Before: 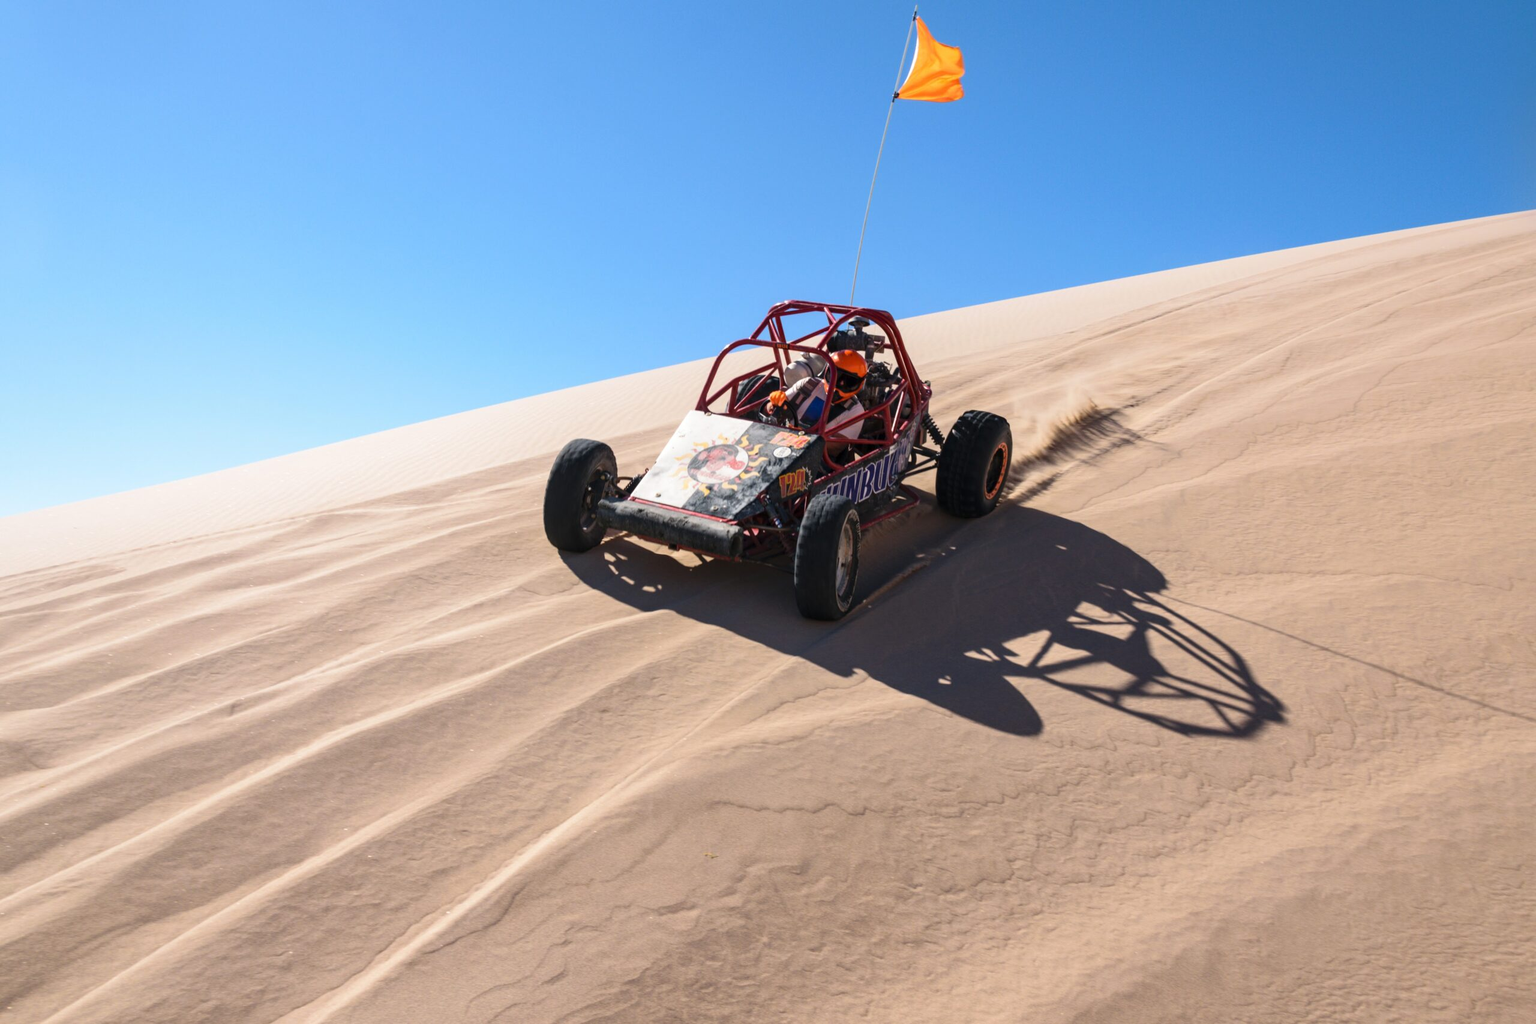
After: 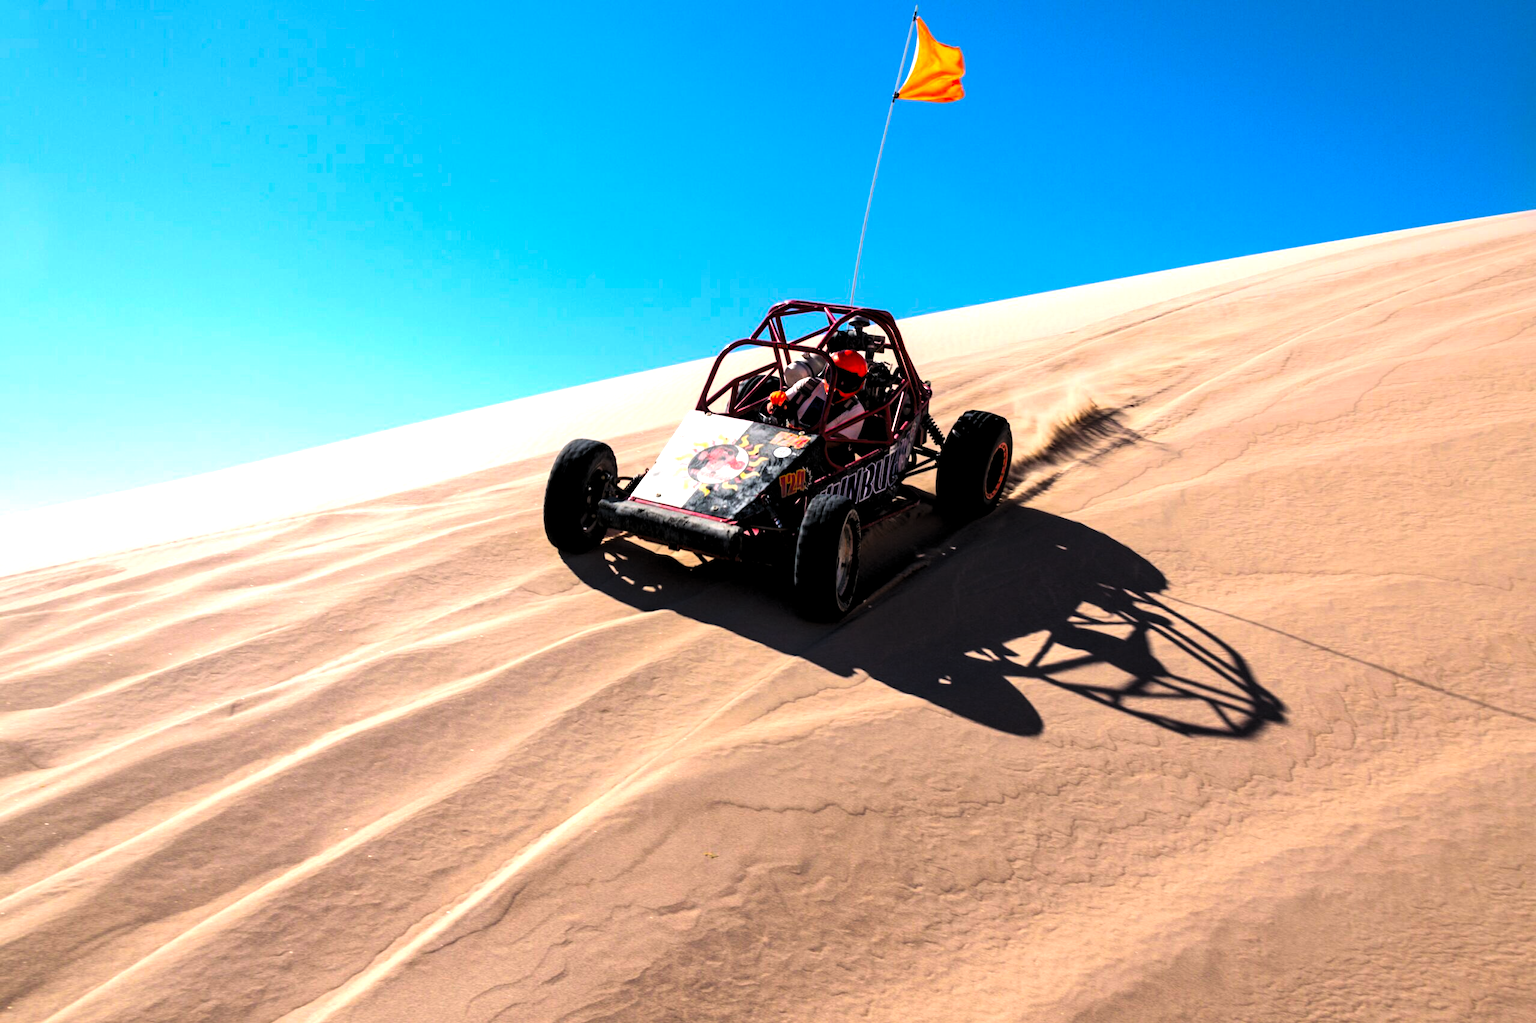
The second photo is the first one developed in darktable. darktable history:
color contrast: green-magenta contrast 1.69, blue-yellow contrast 1.49
levels: levels [0.129, 0.519, 0.867]
